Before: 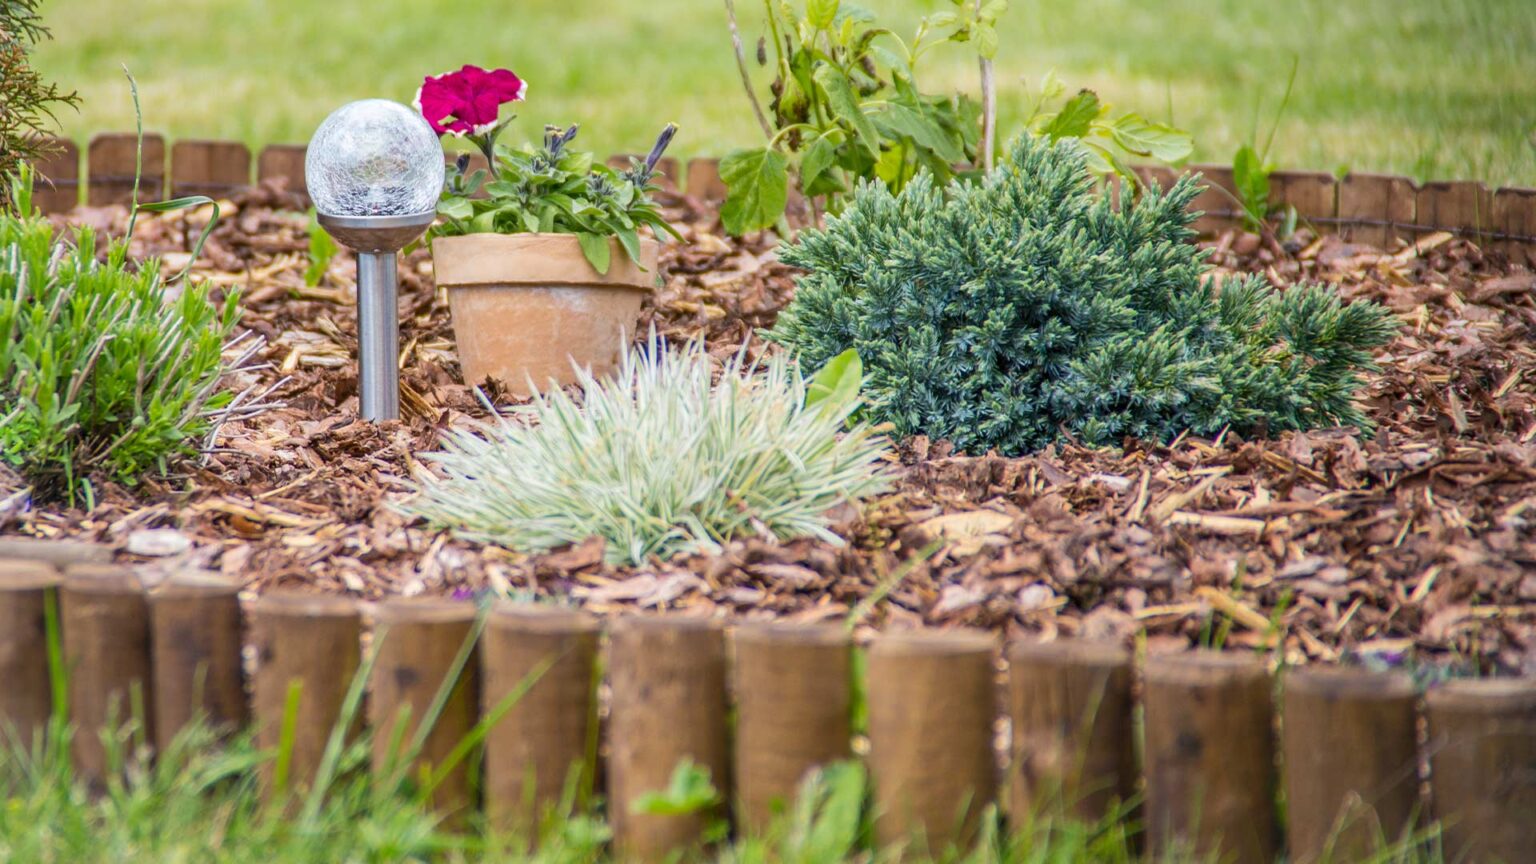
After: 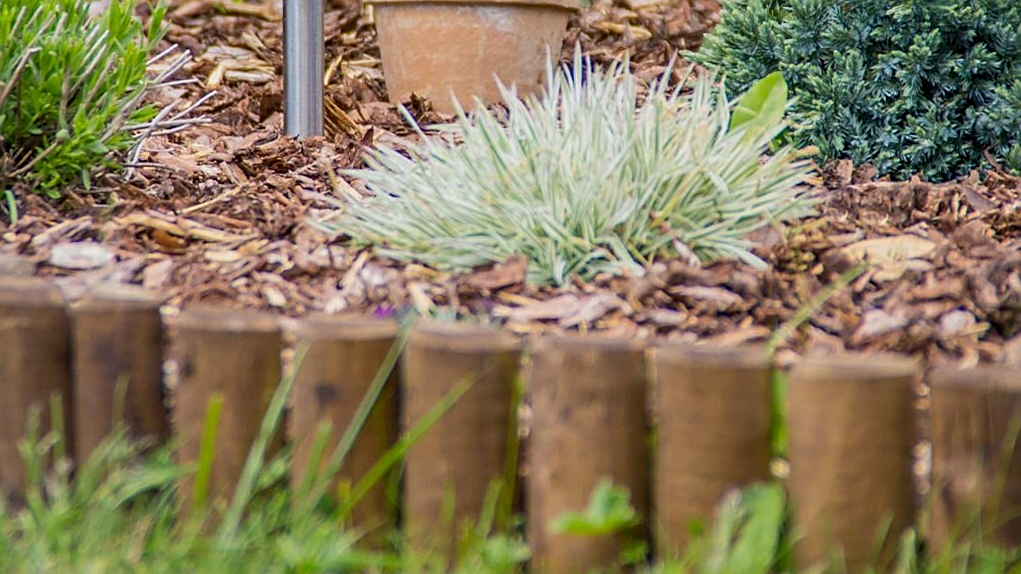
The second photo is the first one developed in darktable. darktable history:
crop and rotate: angle -0.82°, left 3.85%, top 31.828%, right 27.992%
exposure: black level correction 0.001, exposure -0.2 EV, compensate highlight preservation false
sharpen: on, module defaults
